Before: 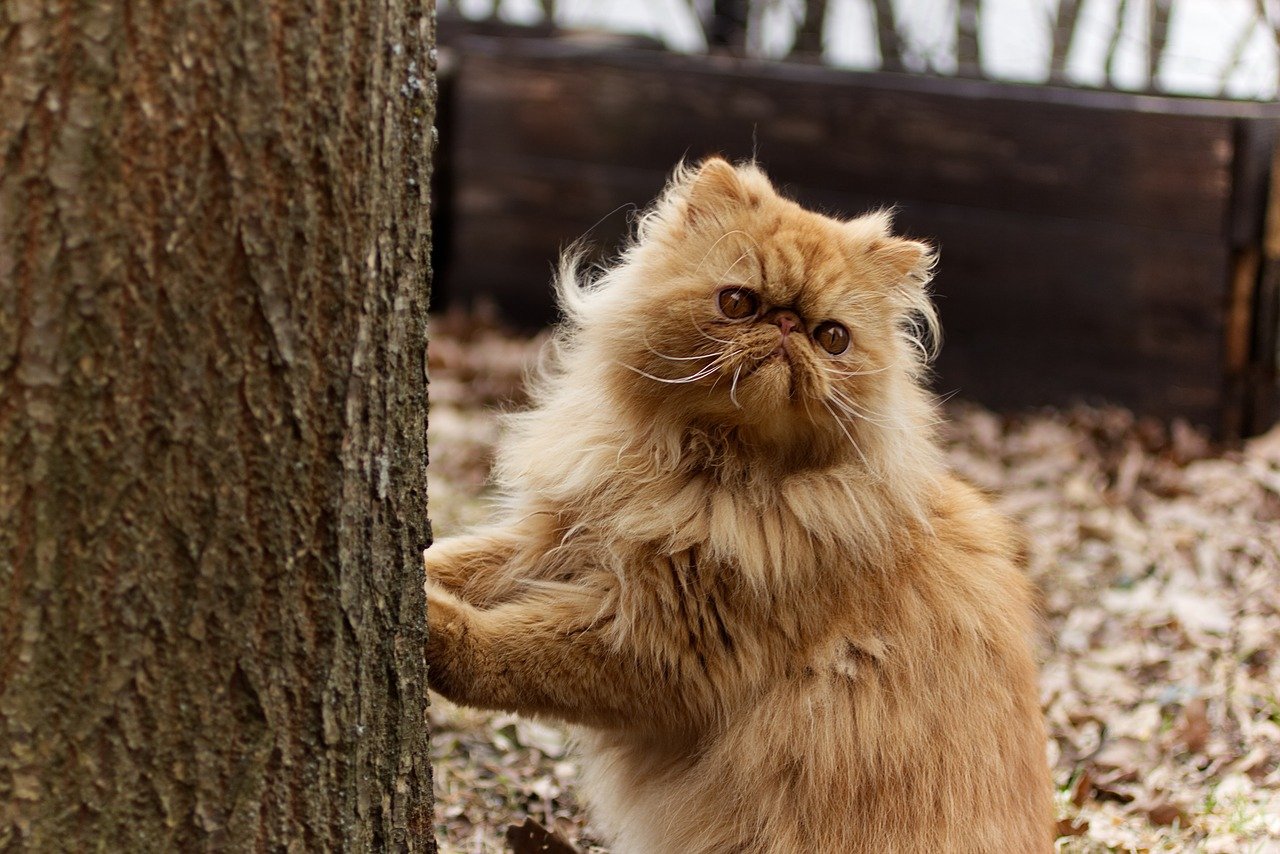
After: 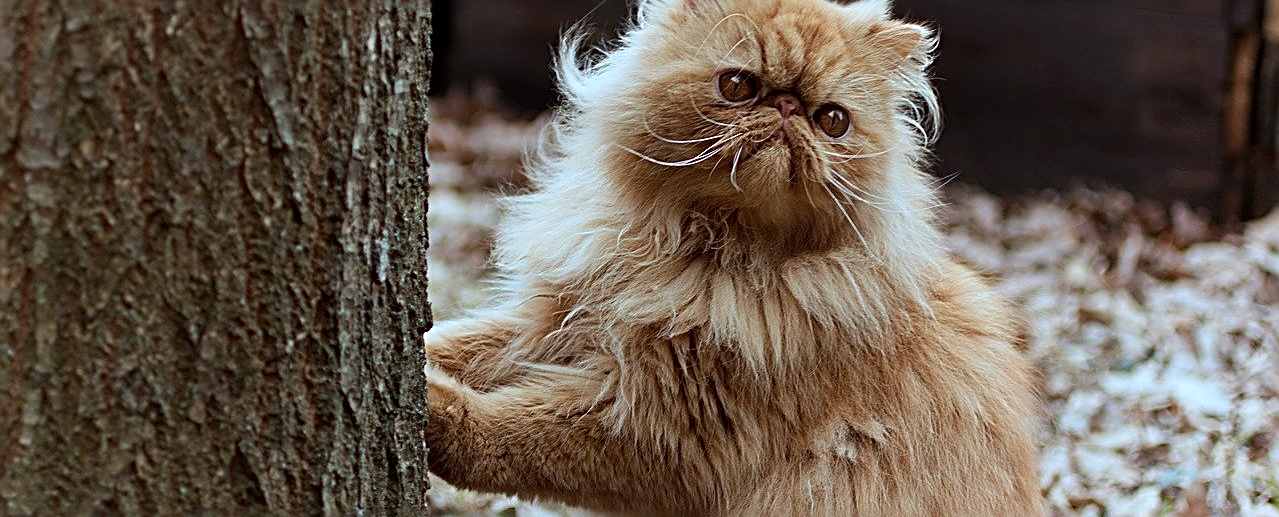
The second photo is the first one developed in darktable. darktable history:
local contrast: mode bilateral grid, contrast 99, coarseness 99, detail 108%, midtone range 0.2
color correction: highlights a* -9.88, highlights b* -21.66
crop and rotate: top 25.461%, bottom 13.942%
sharpen: radius 2.832, amount 0.716
